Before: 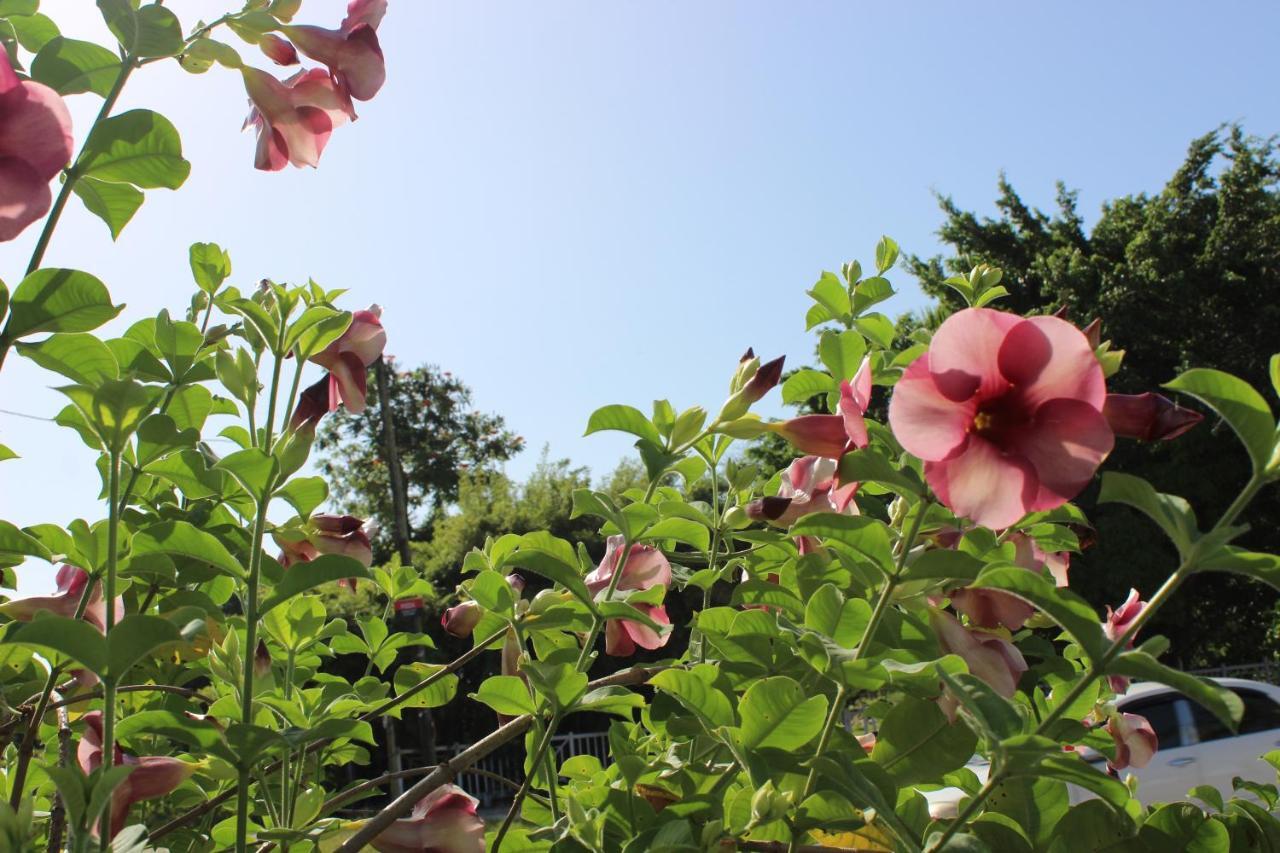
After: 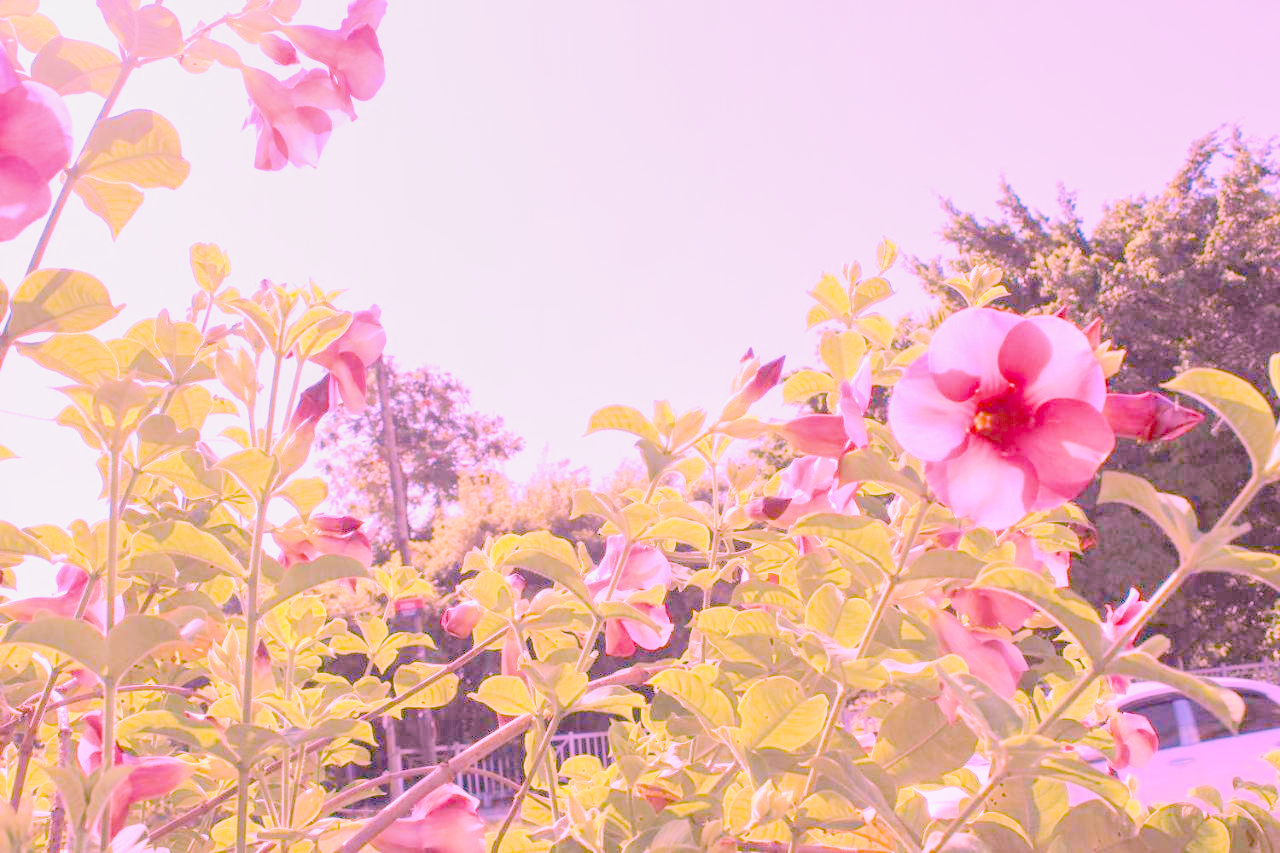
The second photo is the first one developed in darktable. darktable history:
highlight reconstruction: iterations 1, diameter of reconstruction 64 px
local contrast: on, module defaults
color balance rgb: perceptual saturation grading › global saturation 25%, global vibrance 10%
tone equalizer: on, module defaults
white balance: red 2.081, blue 1.774
filmic rgb: black relative exposure -8.42 EV, white relative exposure 4.68 EV, hardness 3.82, color science v6 (2022)
exposure: black level correction -0.001, exposure 0.9 EV, compensate exposure bias true, compensate highlight preservation false
